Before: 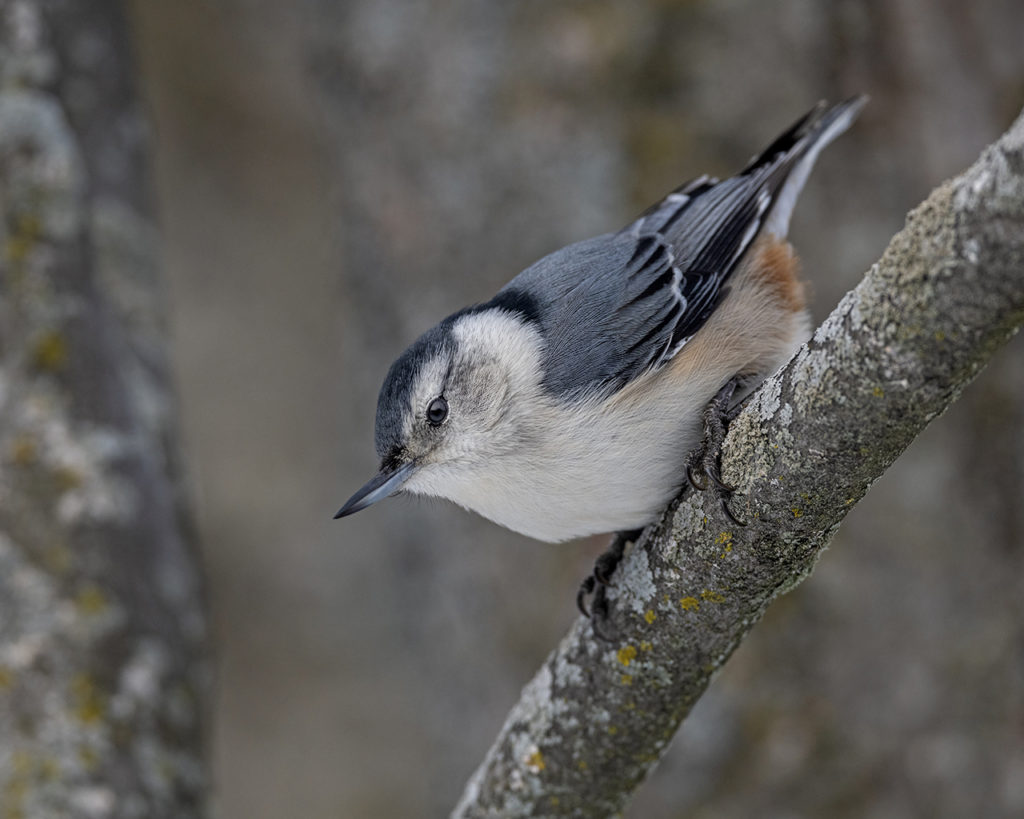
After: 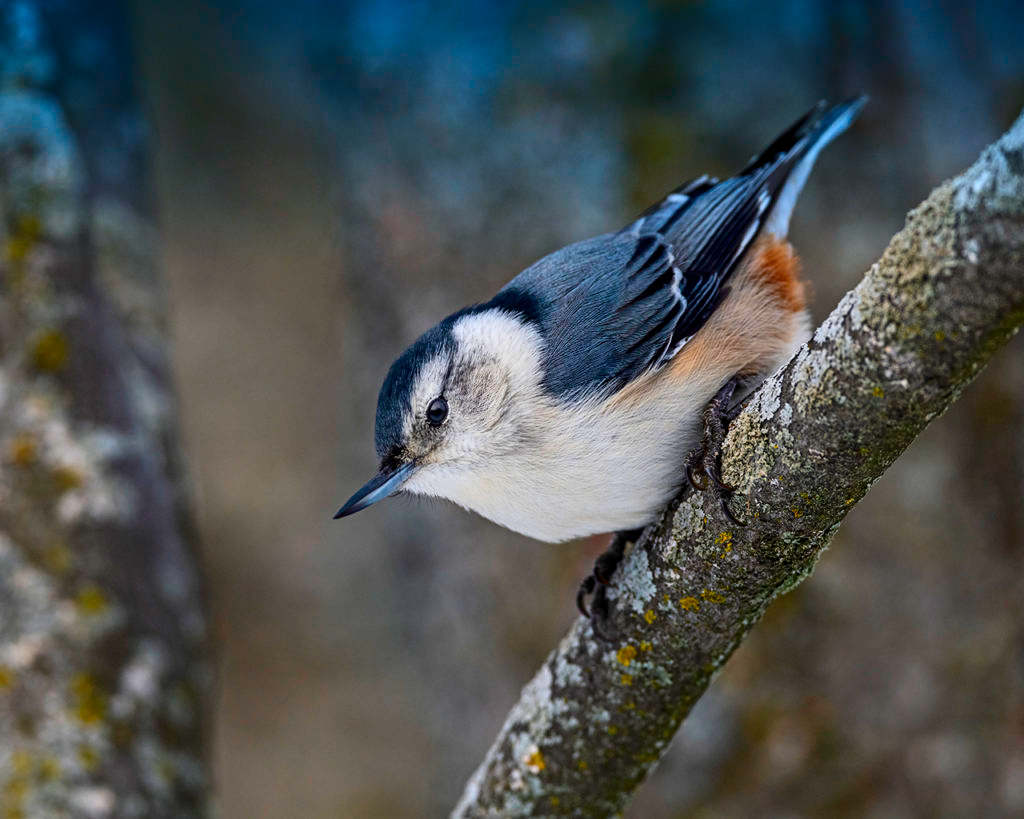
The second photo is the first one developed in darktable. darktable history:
graduated density: density 2.02 EV, hardness 44%, rotation 0.374°, offset 8.21, hue 208.8°, saturation 97%
contrast brightness saturation: contrast 0.26, brightness 0.02, saturation 0.87
